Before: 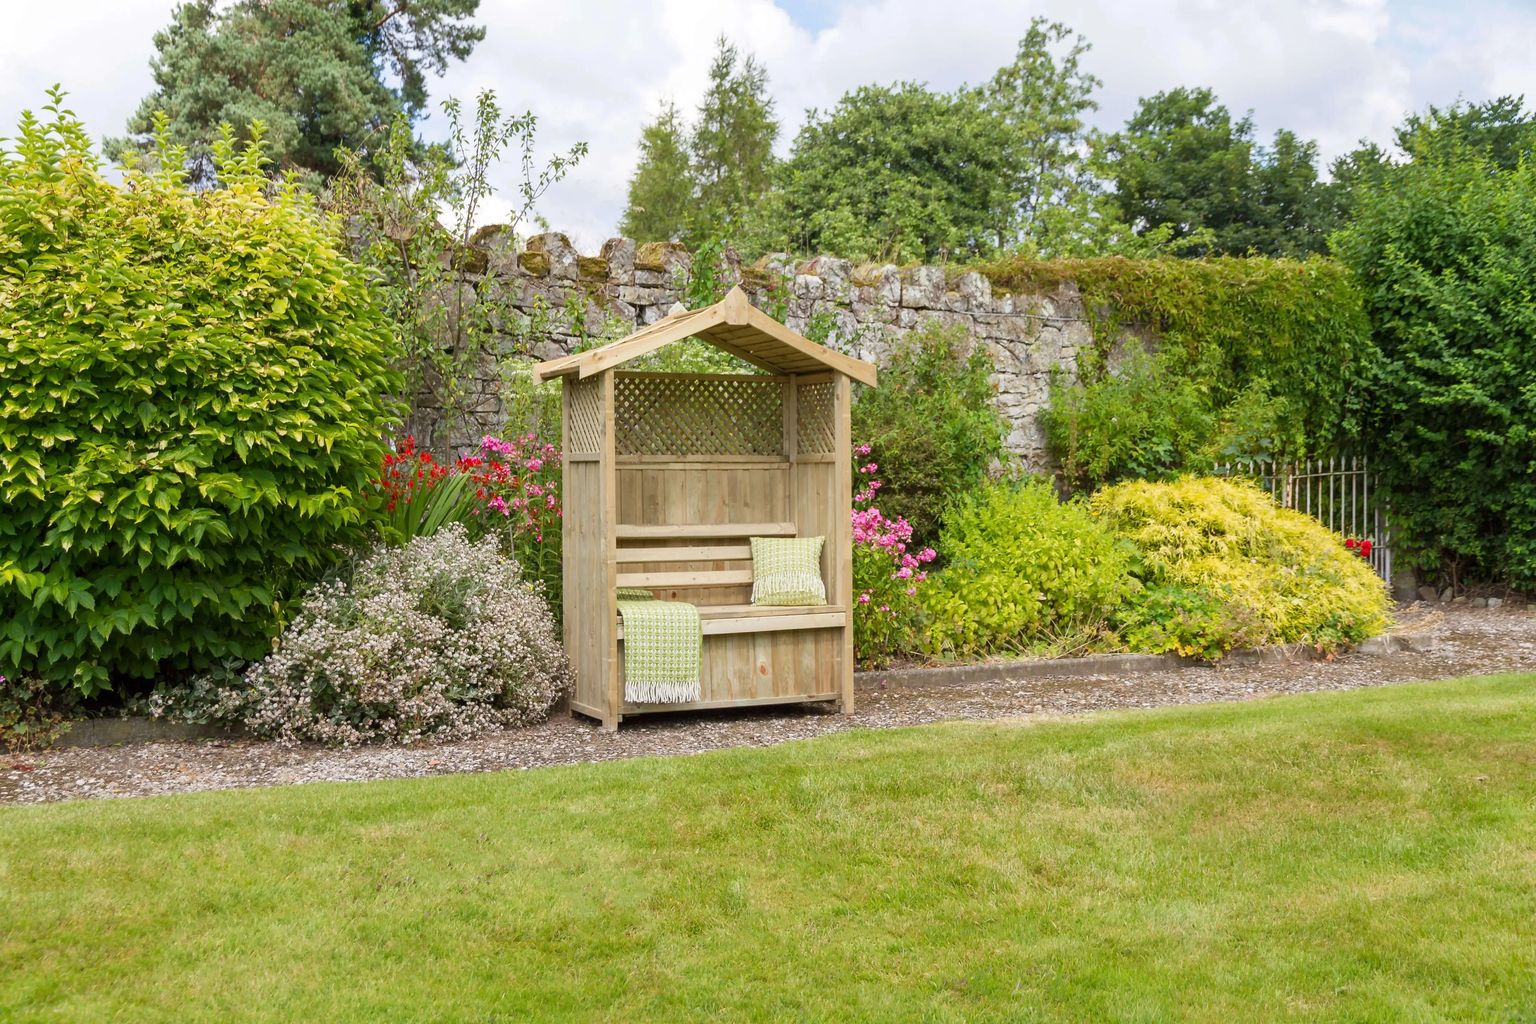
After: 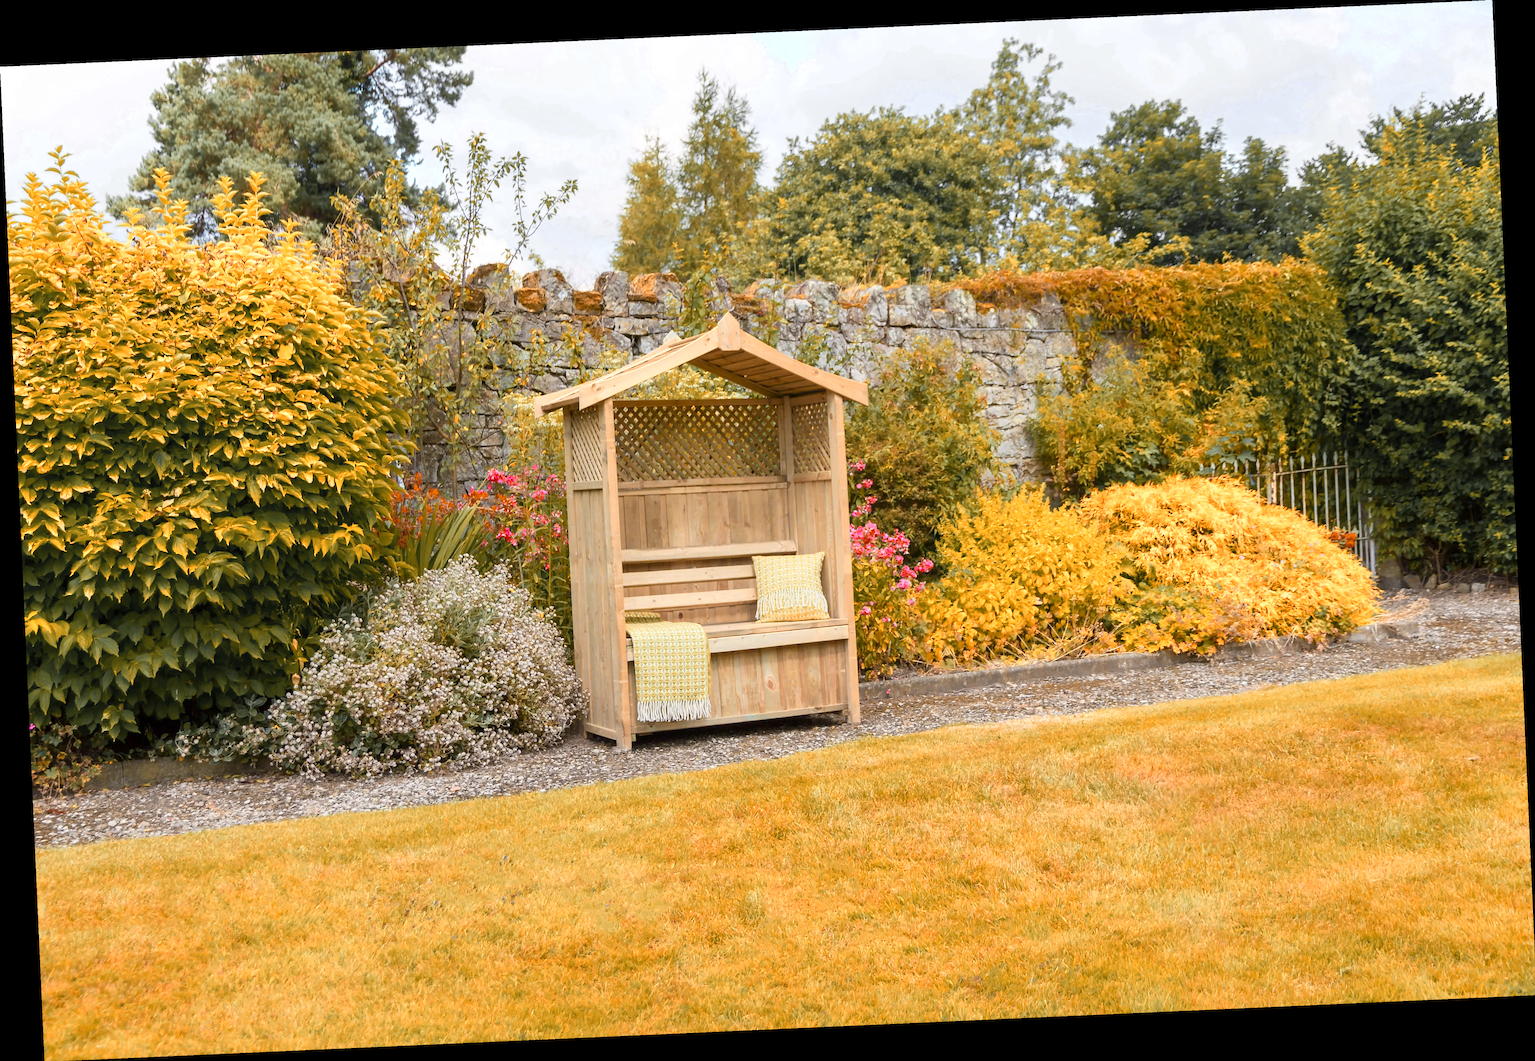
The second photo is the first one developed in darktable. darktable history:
rotate and perspective: rotation -2.56°, automatic cropping off
color zones: curves: ch0 [(0.009, 0.528) (0.136, 0.6) (0.255, 0.586) (0.39, 0.528) (0.522, 0.584) (0.686, 0.736) (0.849, 0.561)]; ch1 [(0.045, 0.781) (0.14, 0.416) (0.257, 0.695) (0.442, 0.032) (0.738, 0.338) (0.818, 0.632) (0.891, 0.741) (1, 0.704)]; ch2 [(0, 0.667) (0.141, 0.52) (0.26, 0.37) (0.474, 0.432) (0.743, 0.286)]
